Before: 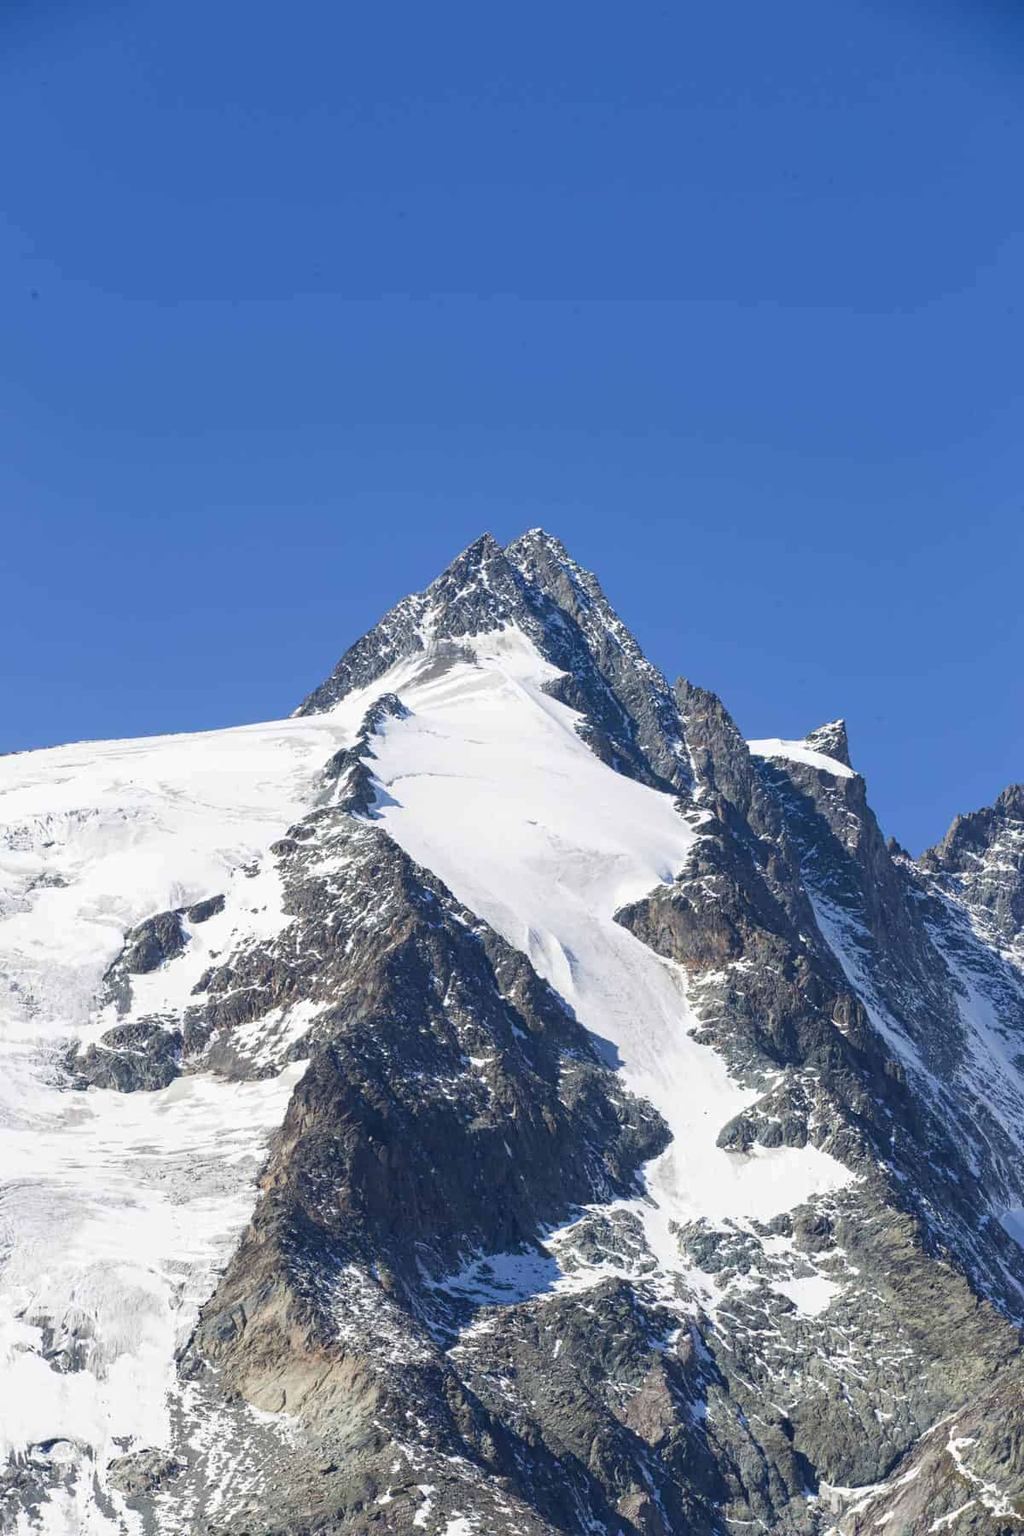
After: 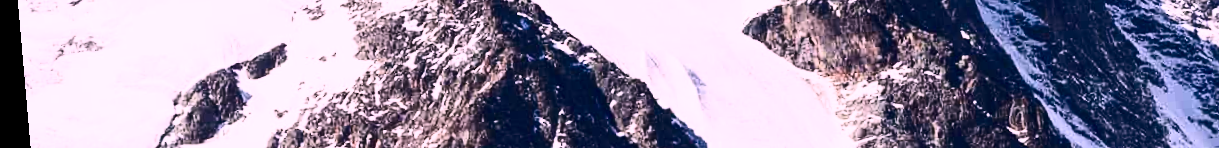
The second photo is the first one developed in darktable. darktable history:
contrast brightness saturation: contrast 0.5, saturation -0.1
crop and rotate: top 59.084%, bottom 30.916%
rotate and perspective: rotation -5°, crop left 0.05, crop right 0.952, crop top 0.11, crop bottom 0.89
white balance: red 1.188, blue 1.11
